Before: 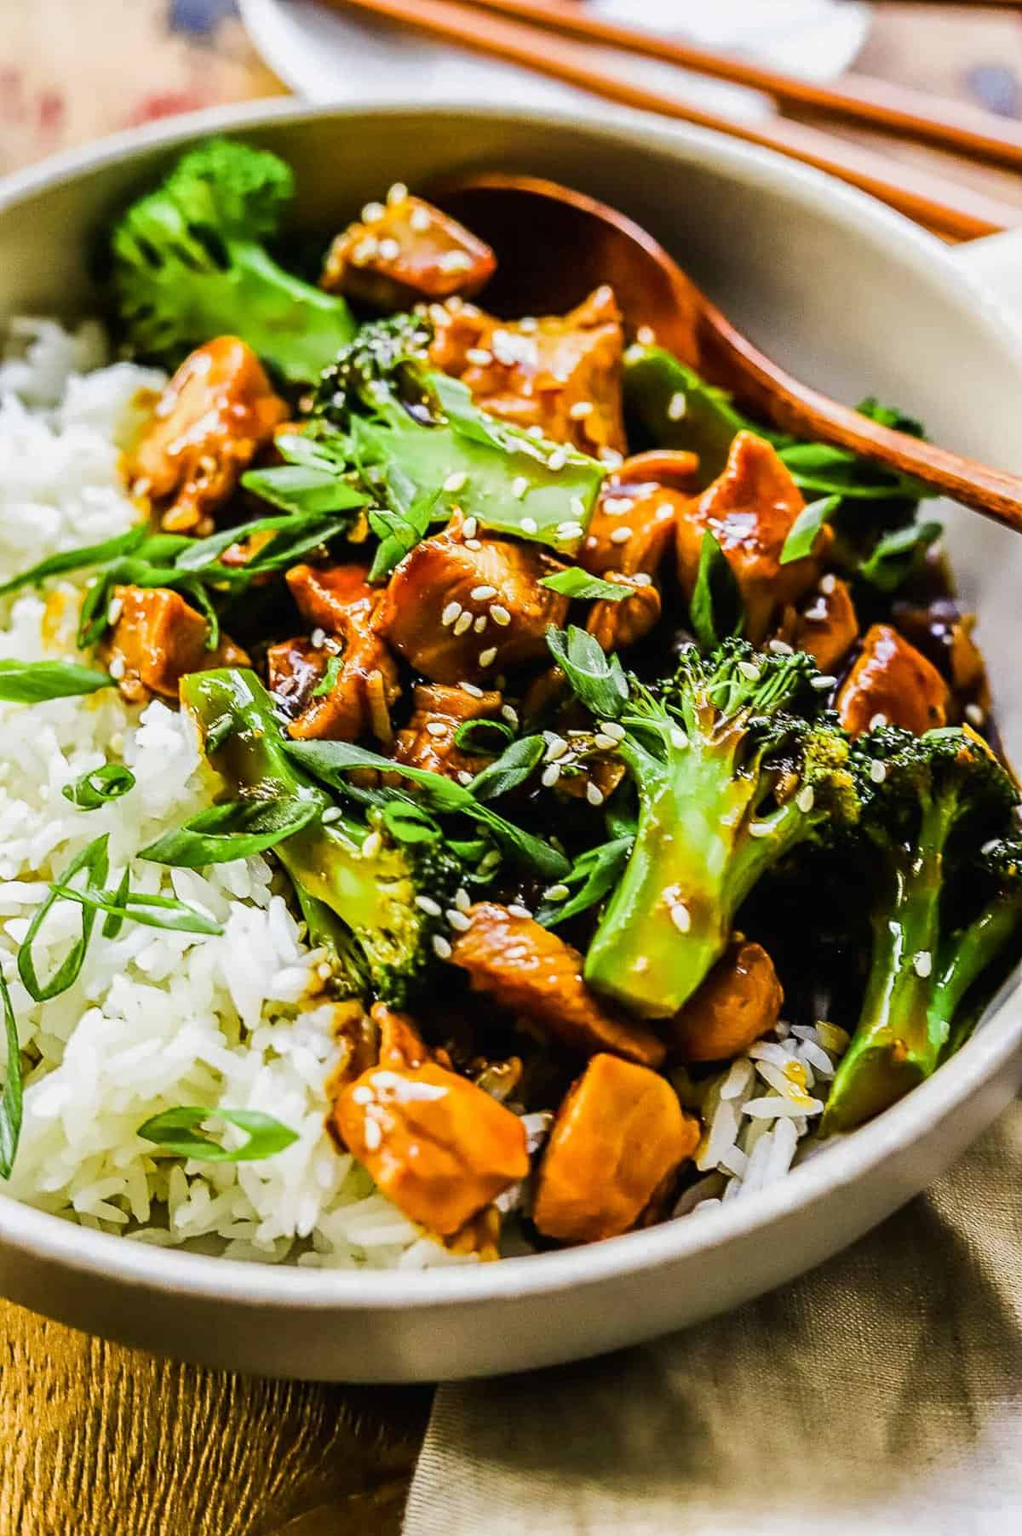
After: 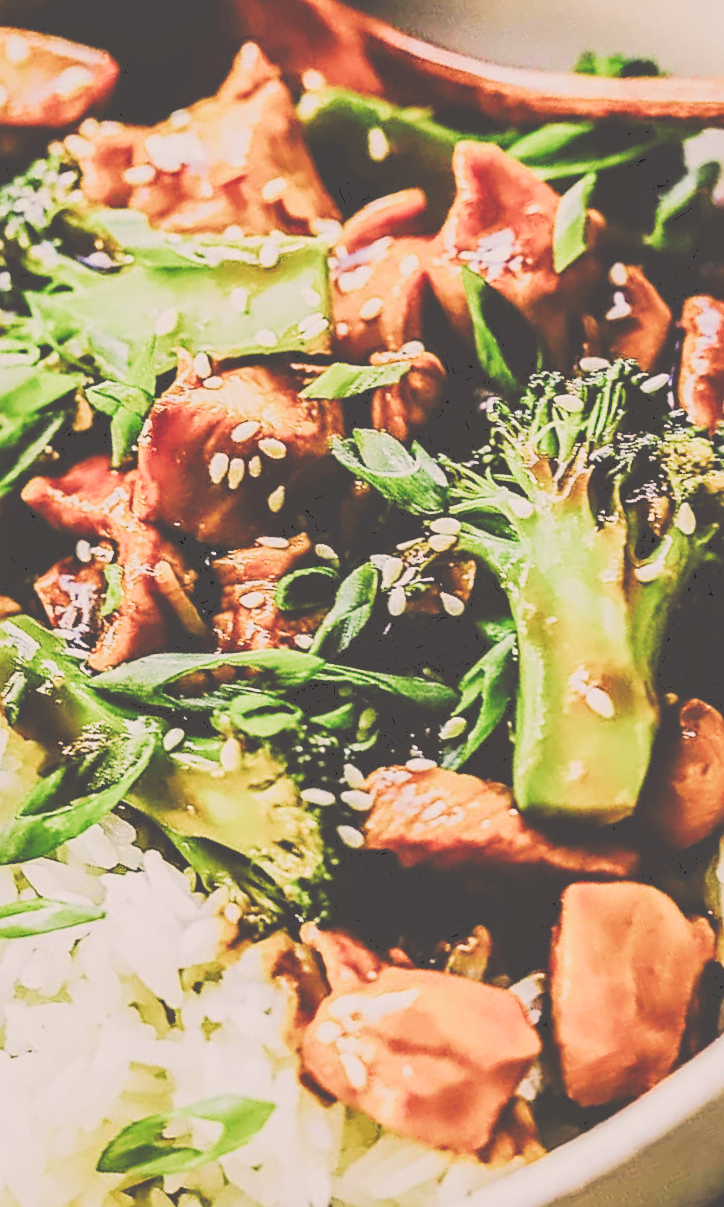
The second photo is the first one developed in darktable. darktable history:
crop and rotate: angle 21.31°, left 6.932%, right 3.879%, bottom 1.088%
exposure: exposure 0.585 EV, compensate exposure bias true, compensate highlight preservation false
tone curve: curves: ch0 [(0, 0) (0.003, 0.299) (0.011, 0.299) (0.025, 0.299) (0.044, 0.299) (0.069, 0.3) (0.1, 0.306) (0.136, 0.316) (0.177, 0.326) (0.224, 0.338) (0.277, 0.366) (0.335, 0.406) (0.399, 0.462) (0.468, 0.533) (0.543, 0.607) (0.623, 0.7) (0.709, 0.775) (0.801, 0.843) (0.898, 0.903) (1, 1)], preserve colors none
local contrast: mode bilateral grid, contrast 20, coarseness 51, detail 119%, midtone range 0.2
color correction: highlights a* 5.92, highlights b* 4.79
sharpen: on, module defaults
filmic rgb: black relative exposure -7.65 EV, white relative exposure 4.56 EV, hardness 3.61, color science v5 (2021), iterations of high-quality reconstruction 0, contrast in shadows safe, contrast in highlights safe
